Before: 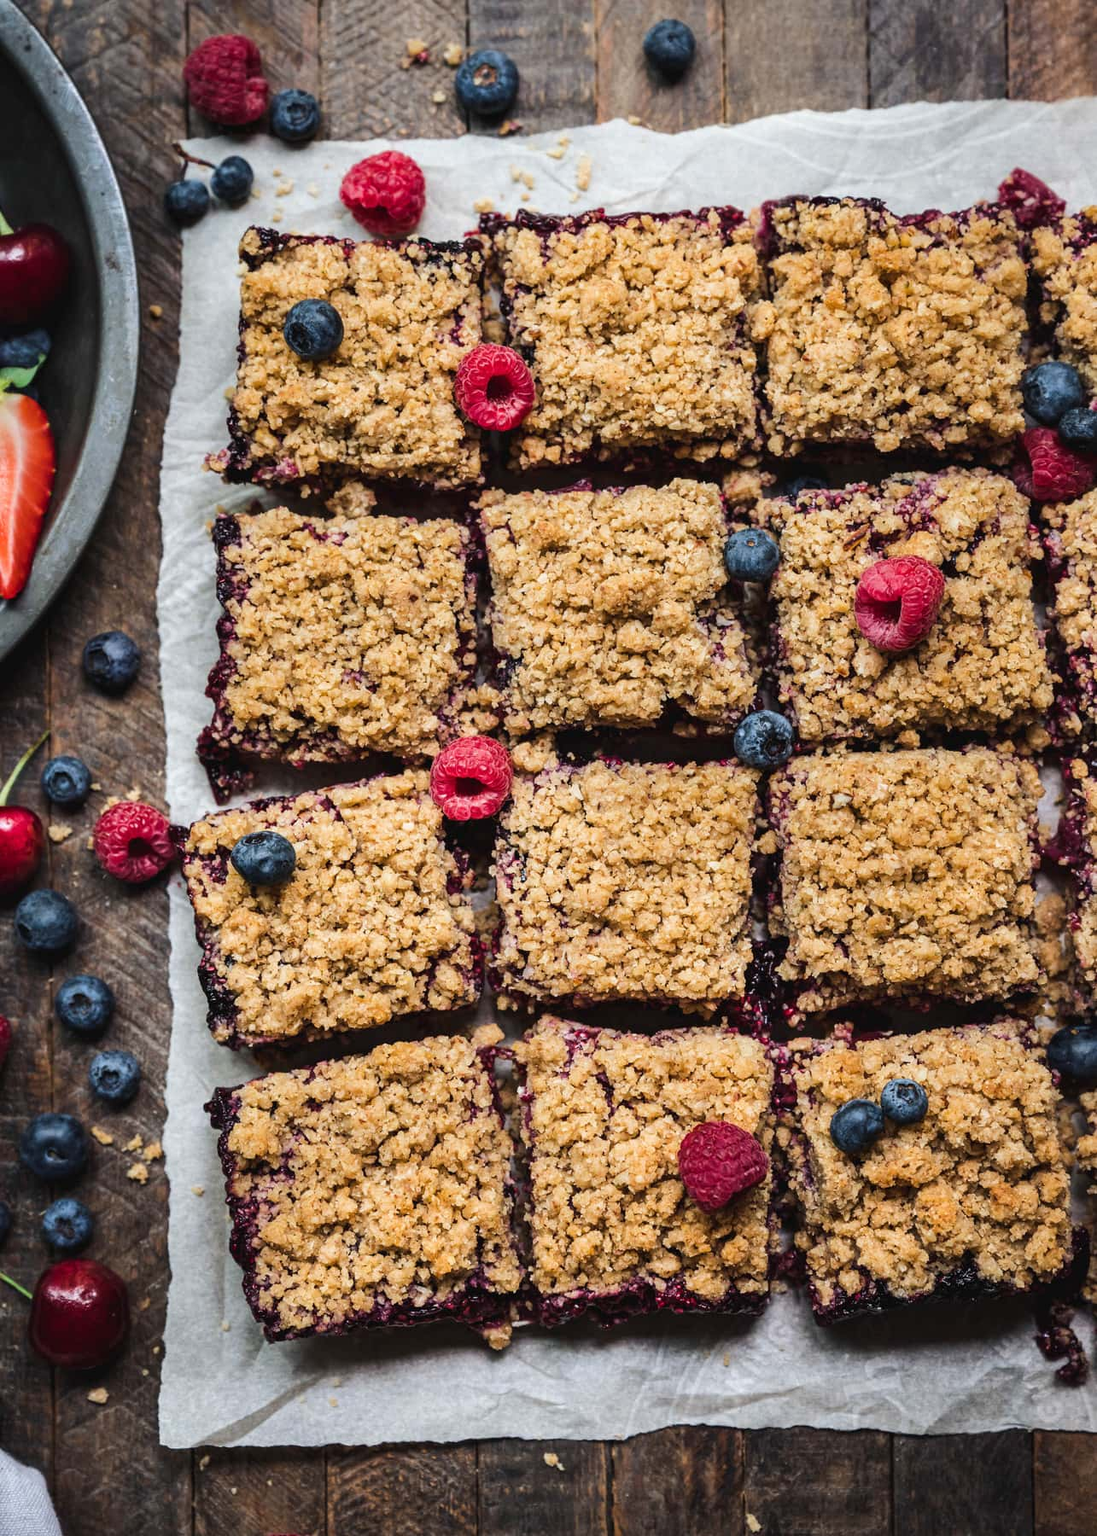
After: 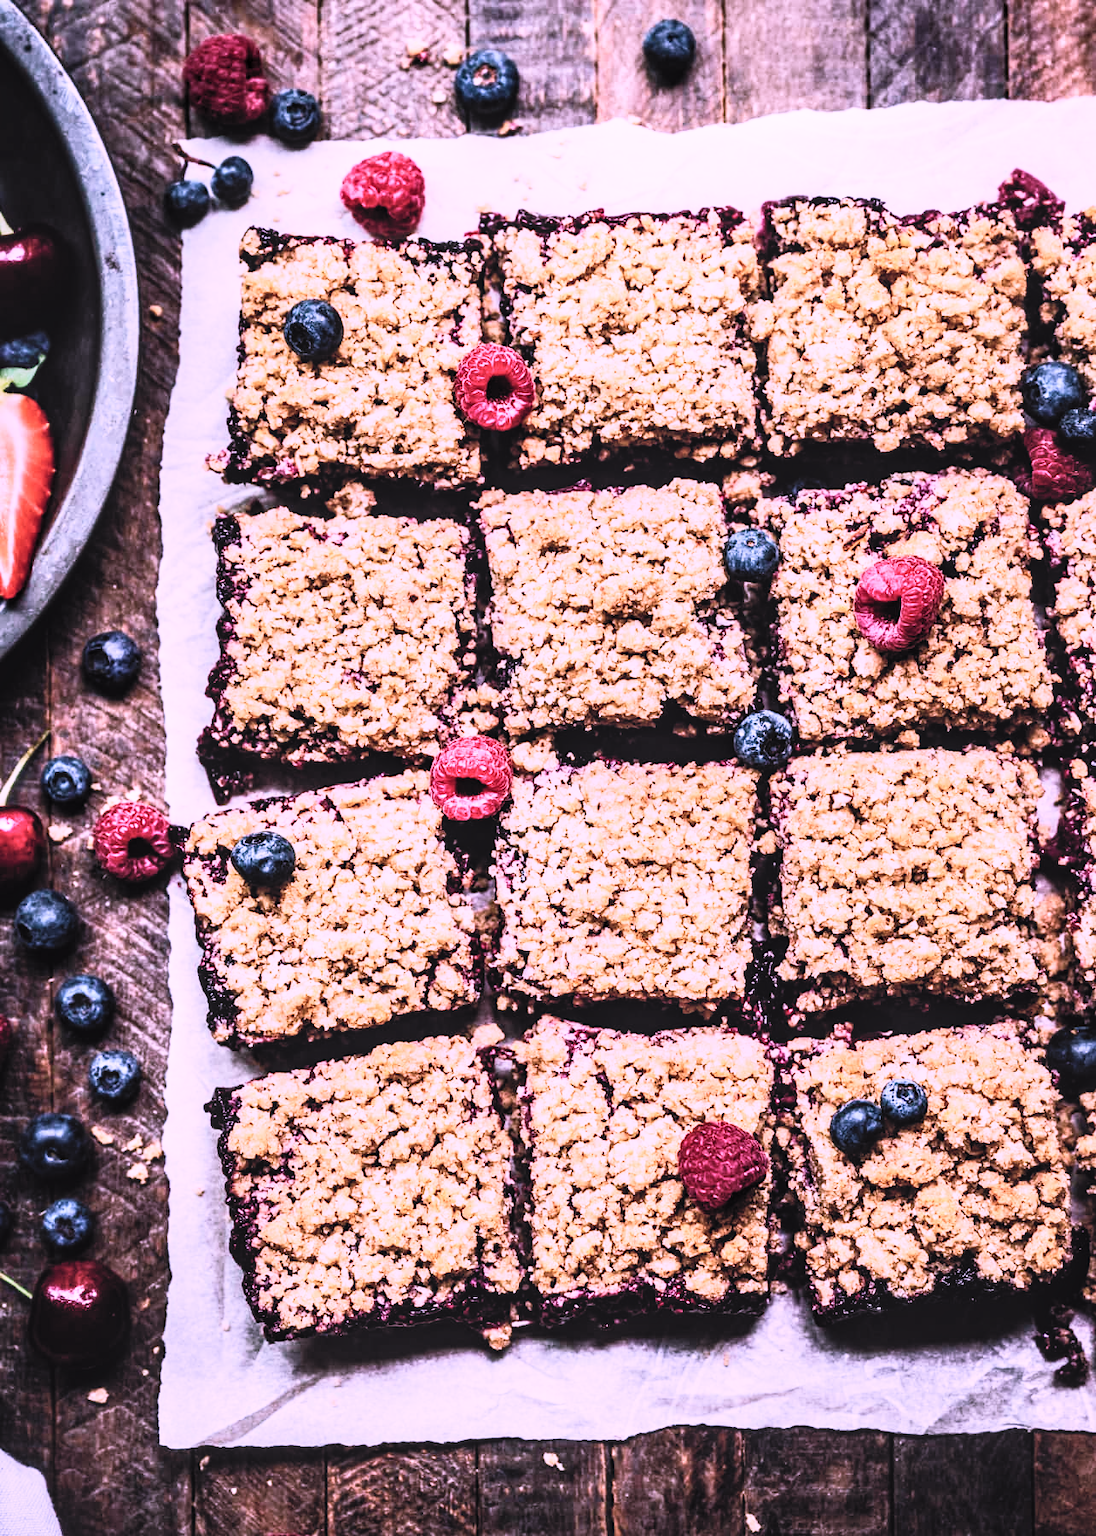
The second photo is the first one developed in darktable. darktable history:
filmic rgb: black relative exposure -7.98 EV, white relative exposure 4.04 EV, hardness 4.18, contrast 1.379, preserve chrominance no, color science v5 (2021)
contrast brightness saturation: contrast 0.432, brightness 0.558, saturation -0.188
velvia: strength 26.64%
local contrast: on, module defaults
color correction: highlights a* 15.68, highlights b* -20.3
